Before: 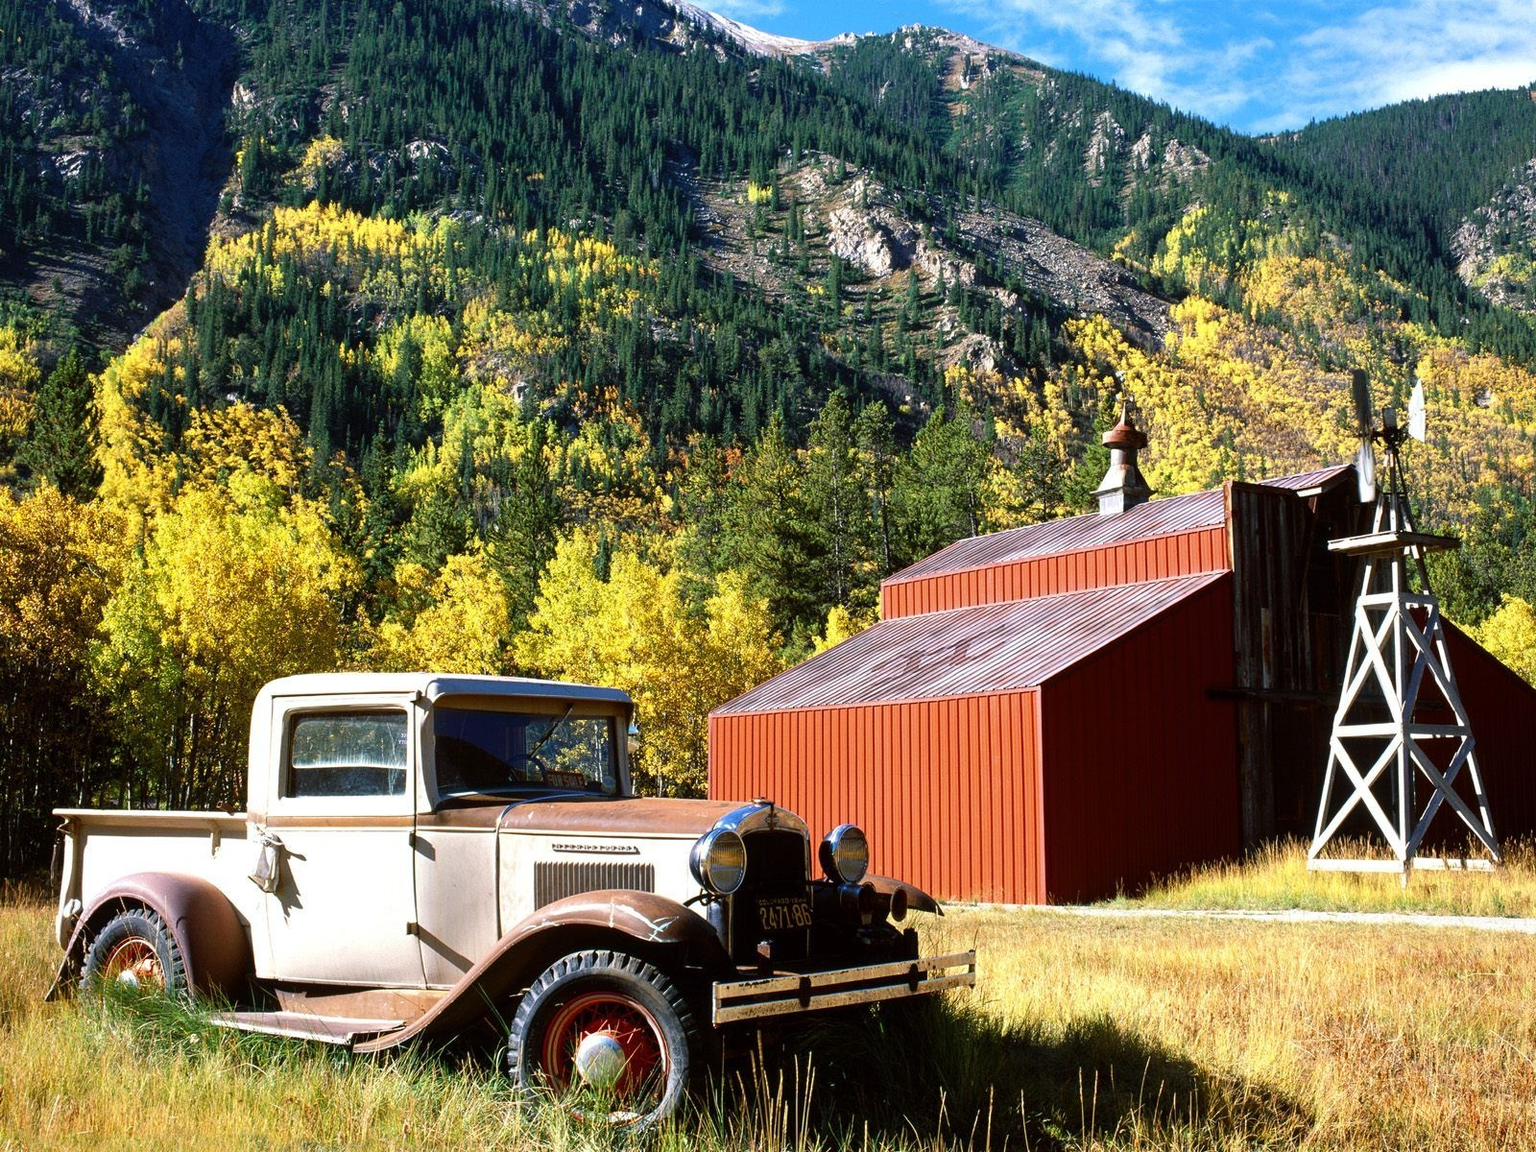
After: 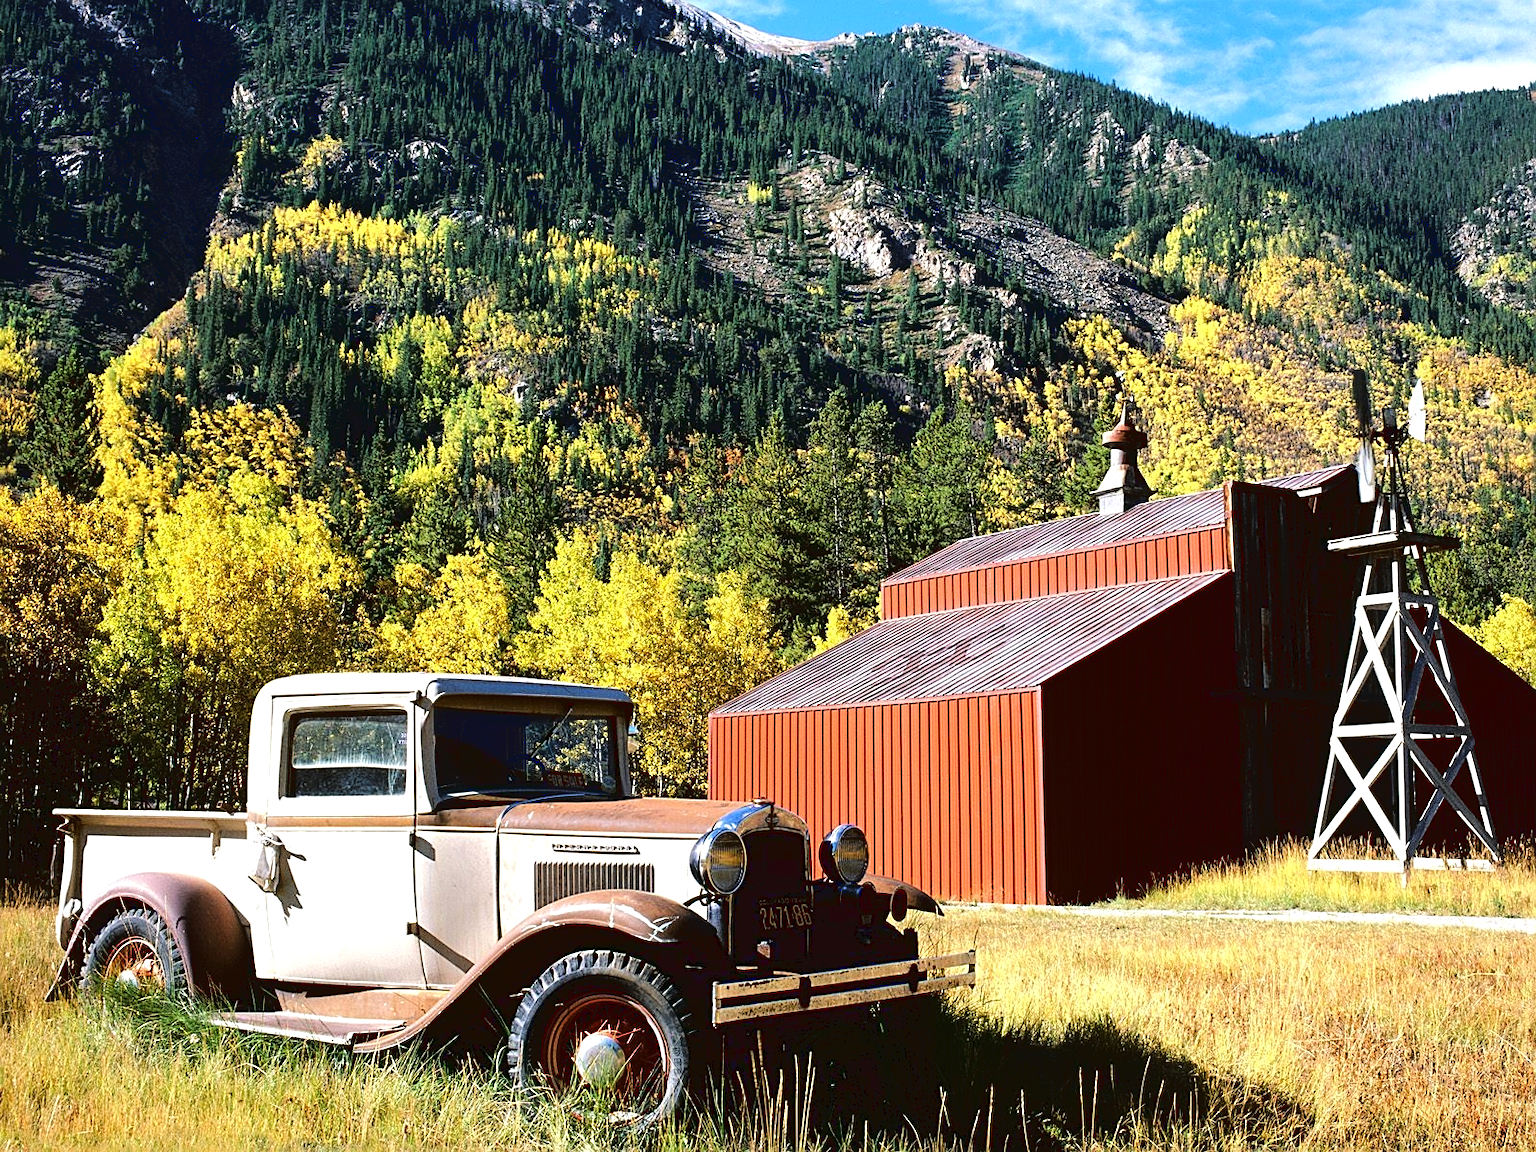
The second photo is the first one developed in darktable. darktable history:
tone curve: curves: ch0 [(0, 0) (0.003, 0.048) (0.011, 0.048) (0.025, 0.048) (0.044, 0.049) (0.069, 0.048) (0.1, 0.052) (0.136, 0.071) (0.177, 0.109) (0.224, 0.157) (0.277, 0.233) (0.335, 0.32) (0.399, 0.404) (0.468, 0.496) (0.543, 0.582) (0.623, 0.653) (0.709, 0.738) (0.801, 0.811) (0.898, 0.895) (1, 1)], color space Lab, linked channels, preserve colors none
exposure: exposure 0.162 EV, compensate exposure bias true, compensate highlight preservation false
sharpen: on, module defaults
